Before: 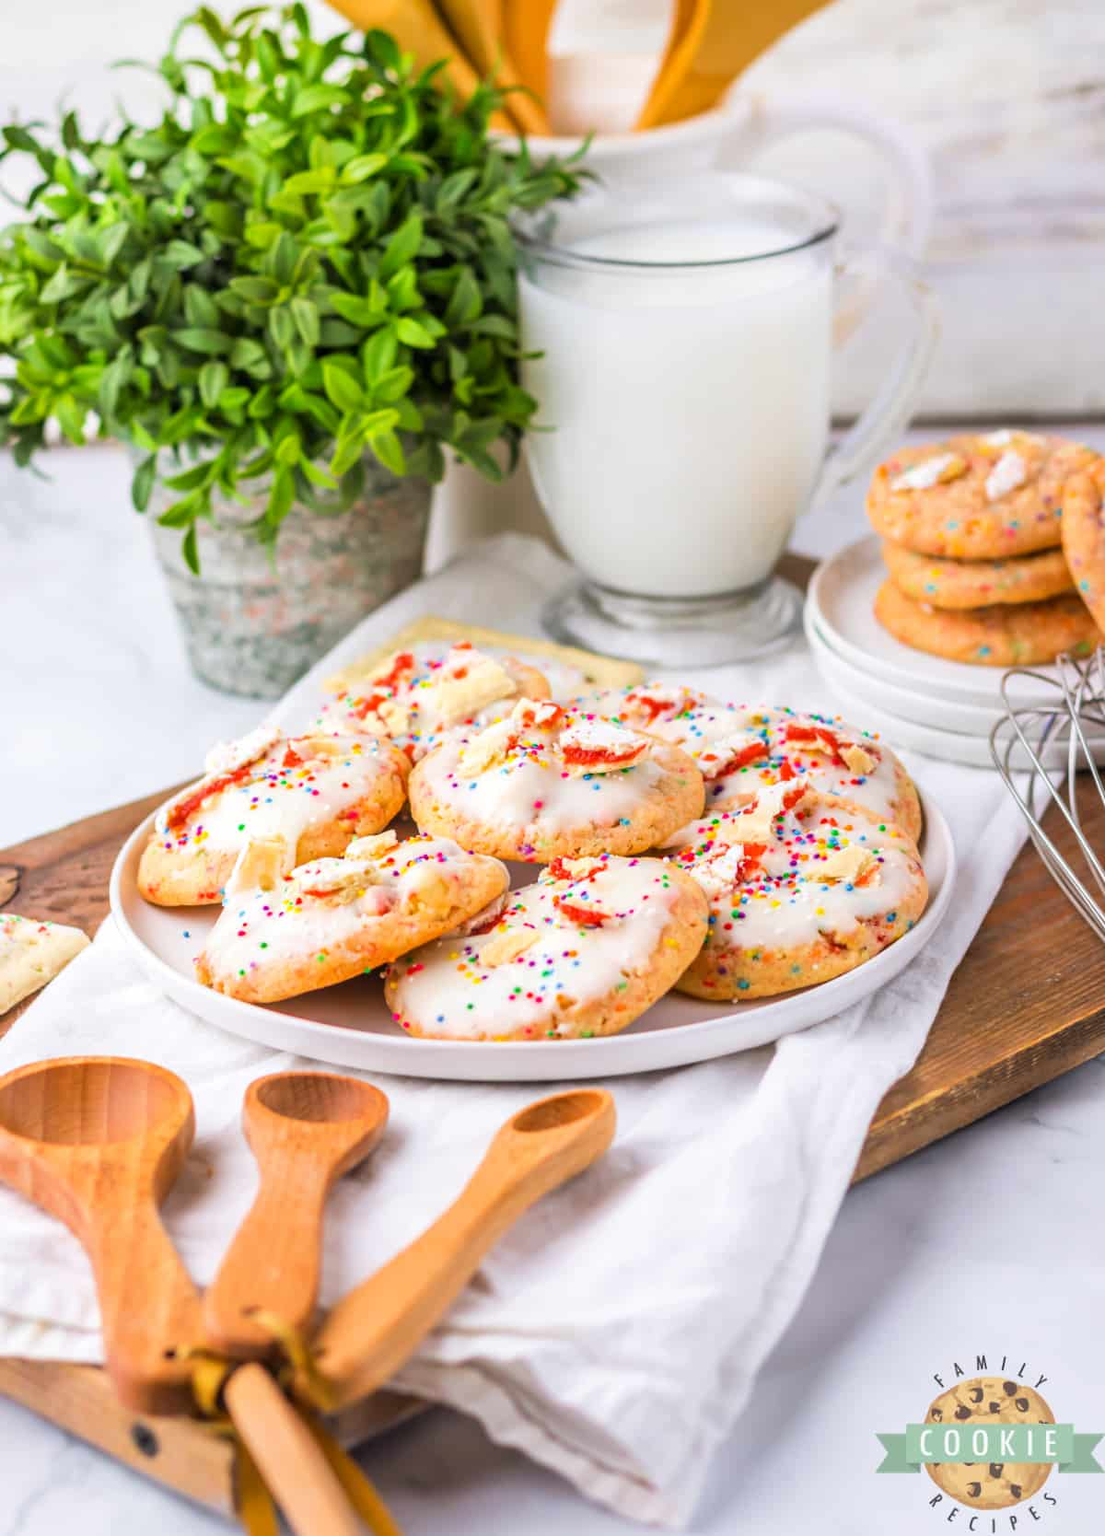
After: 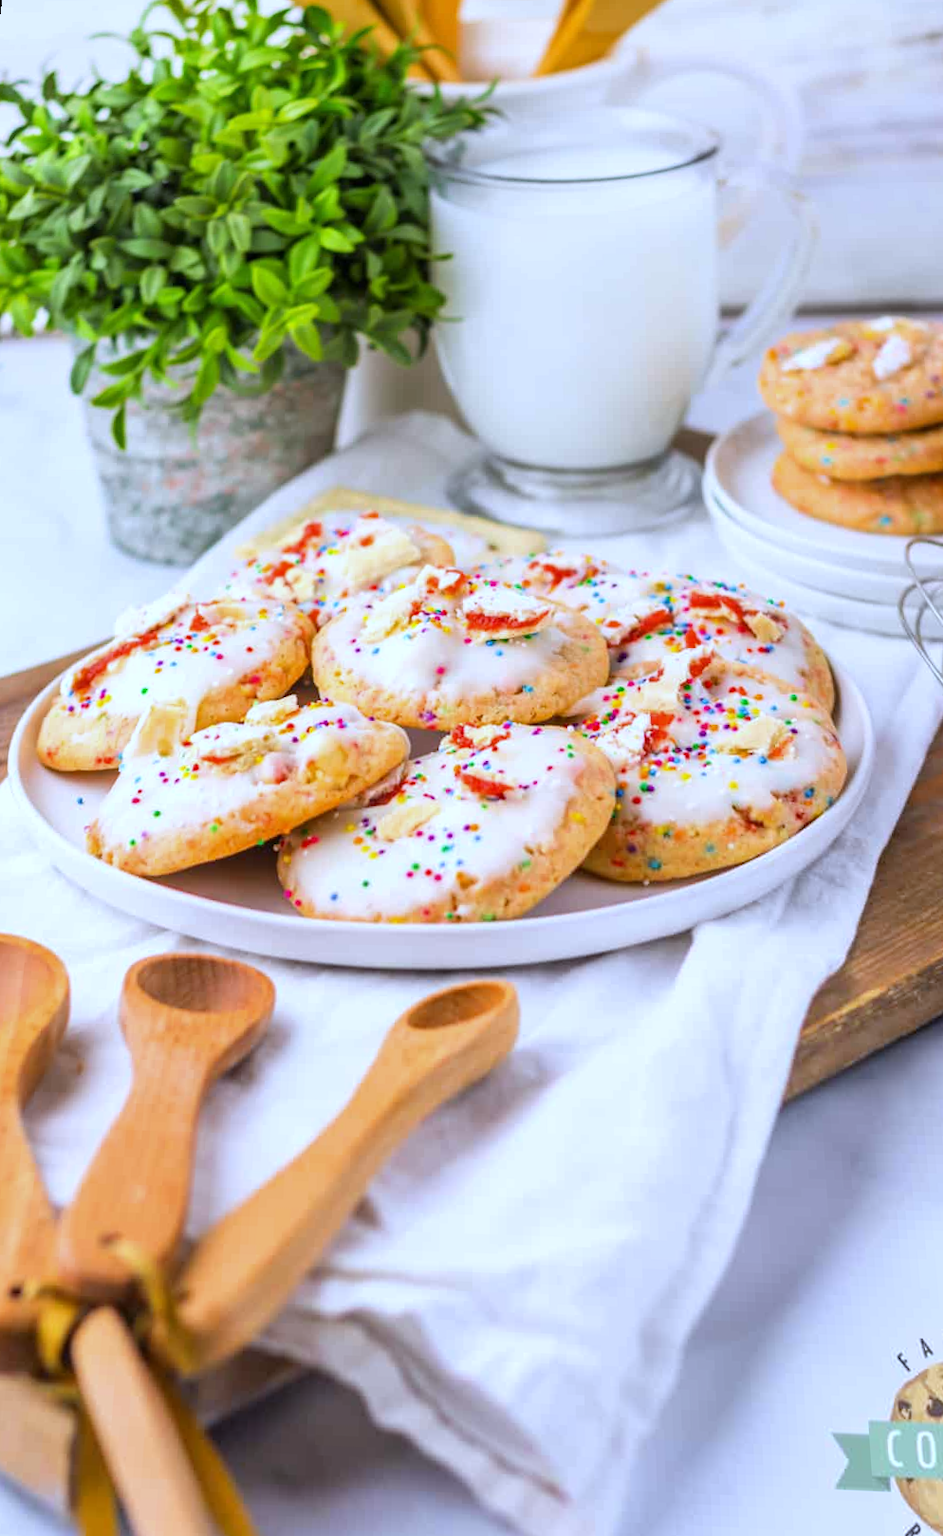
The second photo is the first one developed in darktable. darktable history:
white balance: red 0.926, green 1.003, blue 1.133
rotate and perspective: rotation 0.72°, lens shift (vertical) -0.352, lens shift (horizontal) -0.051, crop left 0.152, crop right 0.859, crop top 0.019, crop bottom 0.964
